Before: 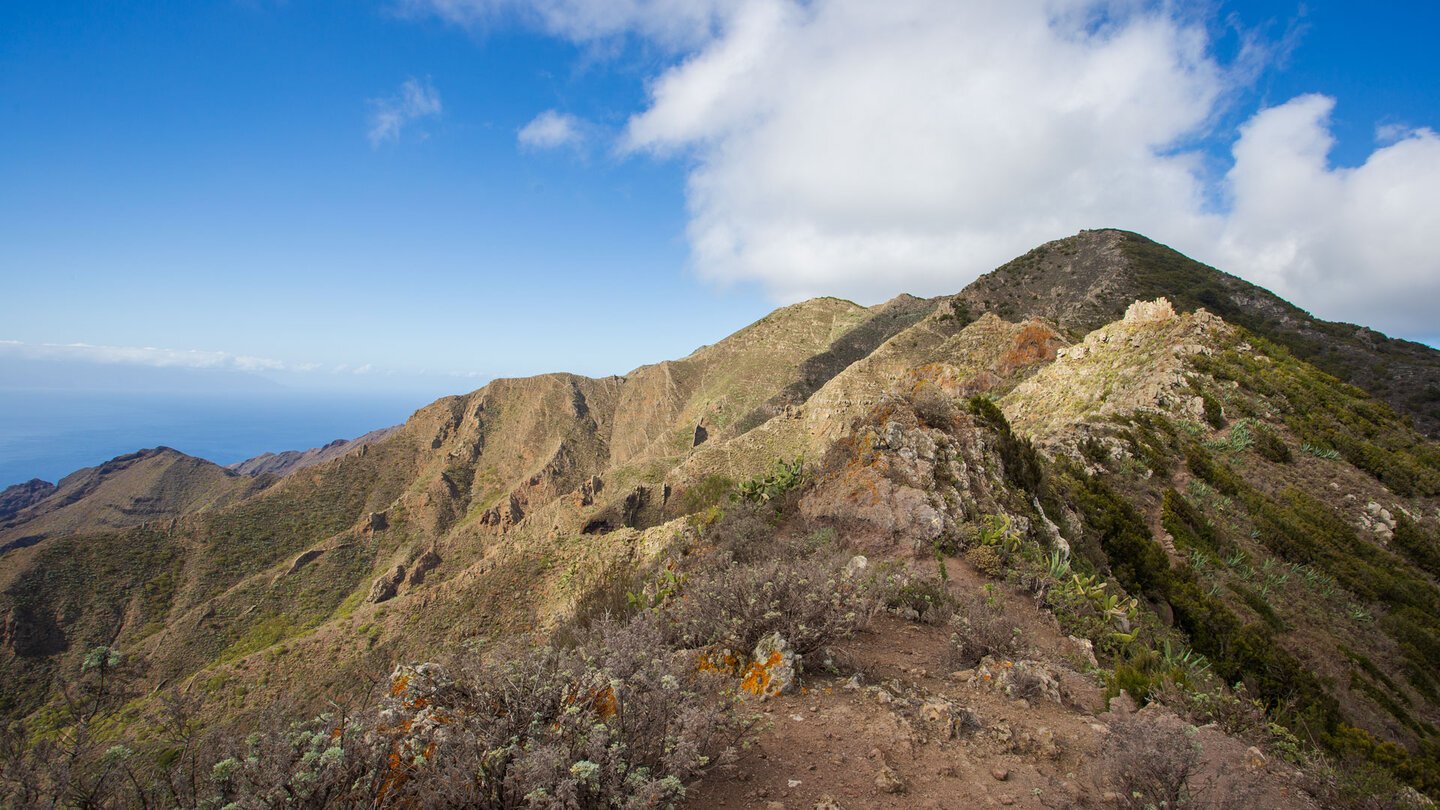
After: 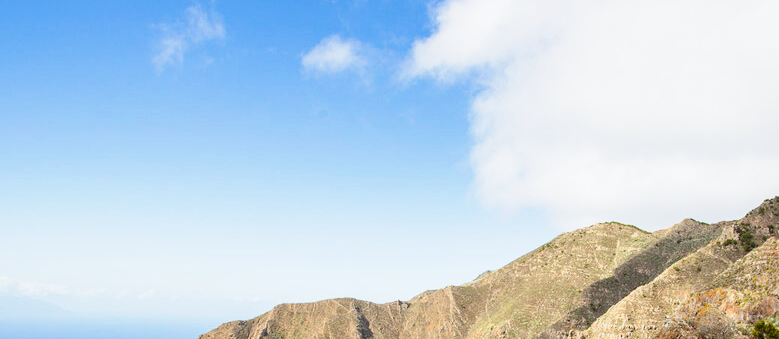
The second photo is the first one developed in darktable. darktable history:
tone curve: curves: ch0 [(0, 0) (0.091, 0.077) (0.389, 0.458) (0.745, 0.82) (0.844, 0.908) (0.909, 0.942) (1, 0.973)]; ch1 [(0, 0) (0.437, 0.404) (0.5, 0.5) (0.529, 0.556) (0.58, 0.603) (0.616, 0.649) (1, 1)]; ch2 [(0, 0) (0.442, 0.415) (0.5, 0.5) (0.535, 0.557) (0.585, 0.62) (1, 1)], preserve colors none
exposure: exposure 0.289 EV, compensate exposure bias true, compensate highlight preservation false
crop: left 15.067%, top 9.286%, right 30.796%, bottom 48.814%
